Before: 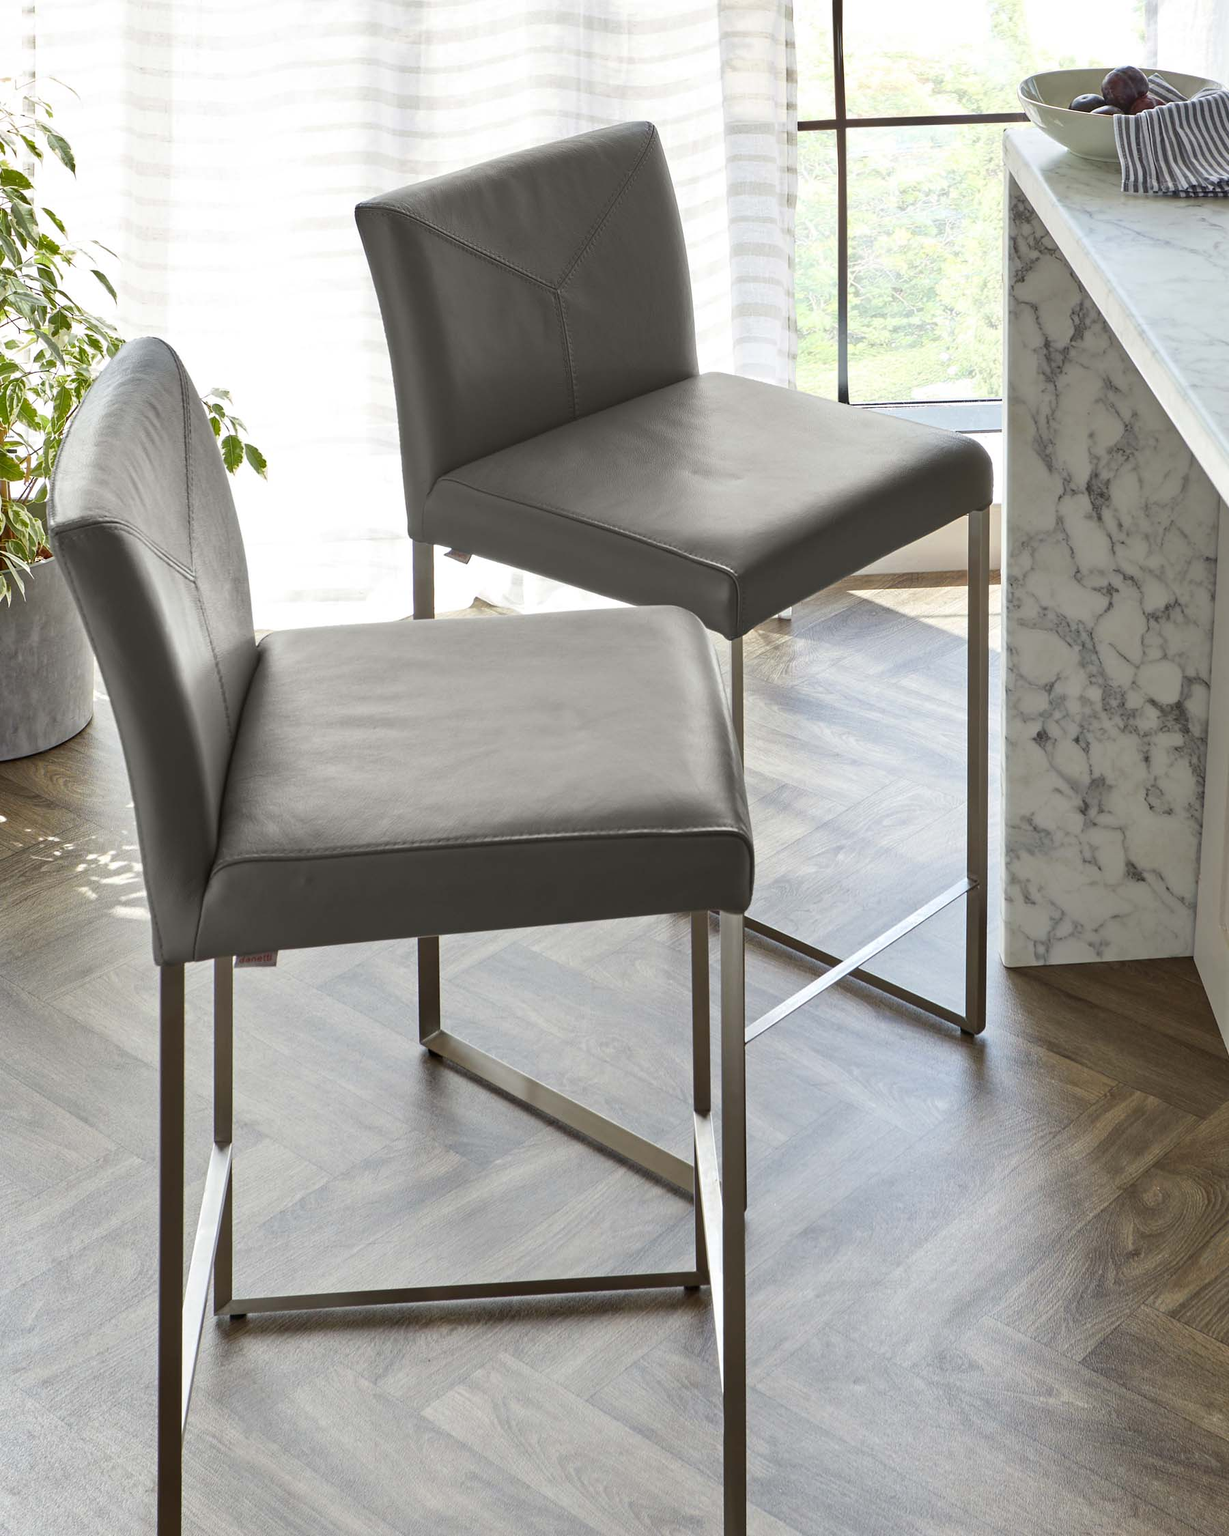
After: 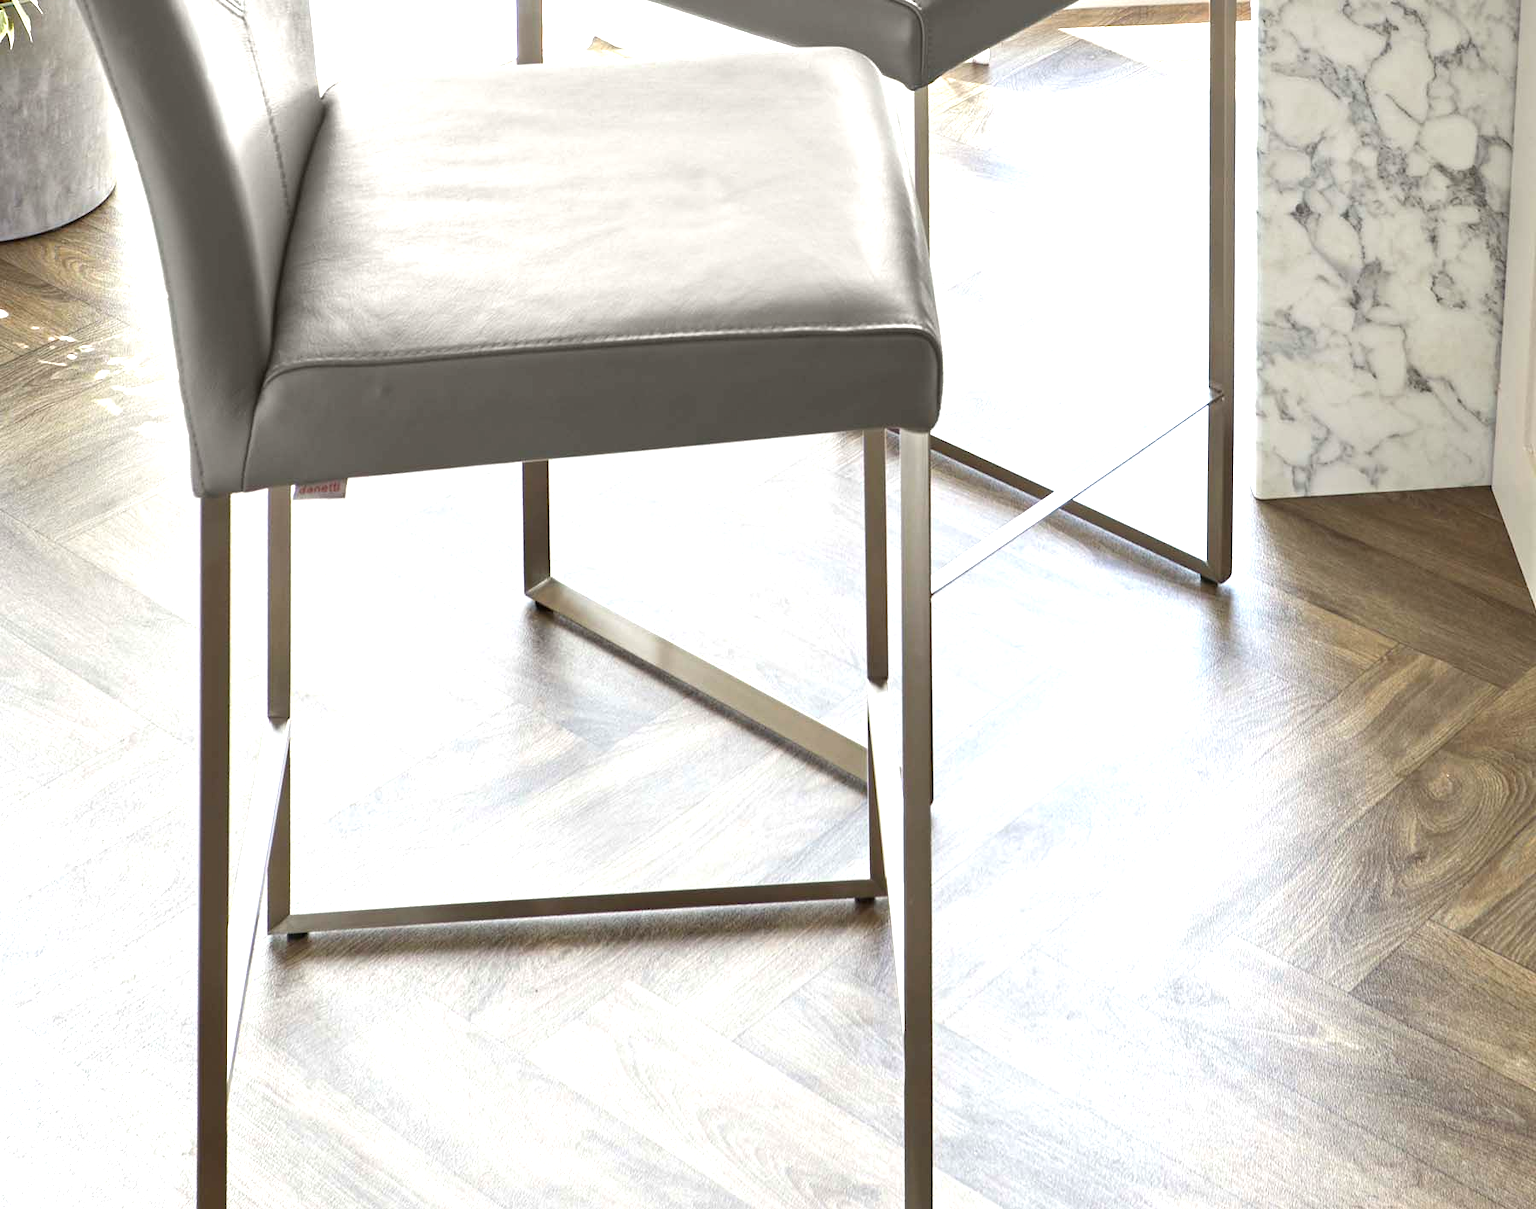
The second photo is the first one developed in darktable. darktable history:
crop and rotate: top 37.004%
exposure: black level correction 0, exposure 1.199 EV, compensate exposure bias true, compensate highlight preservation false
